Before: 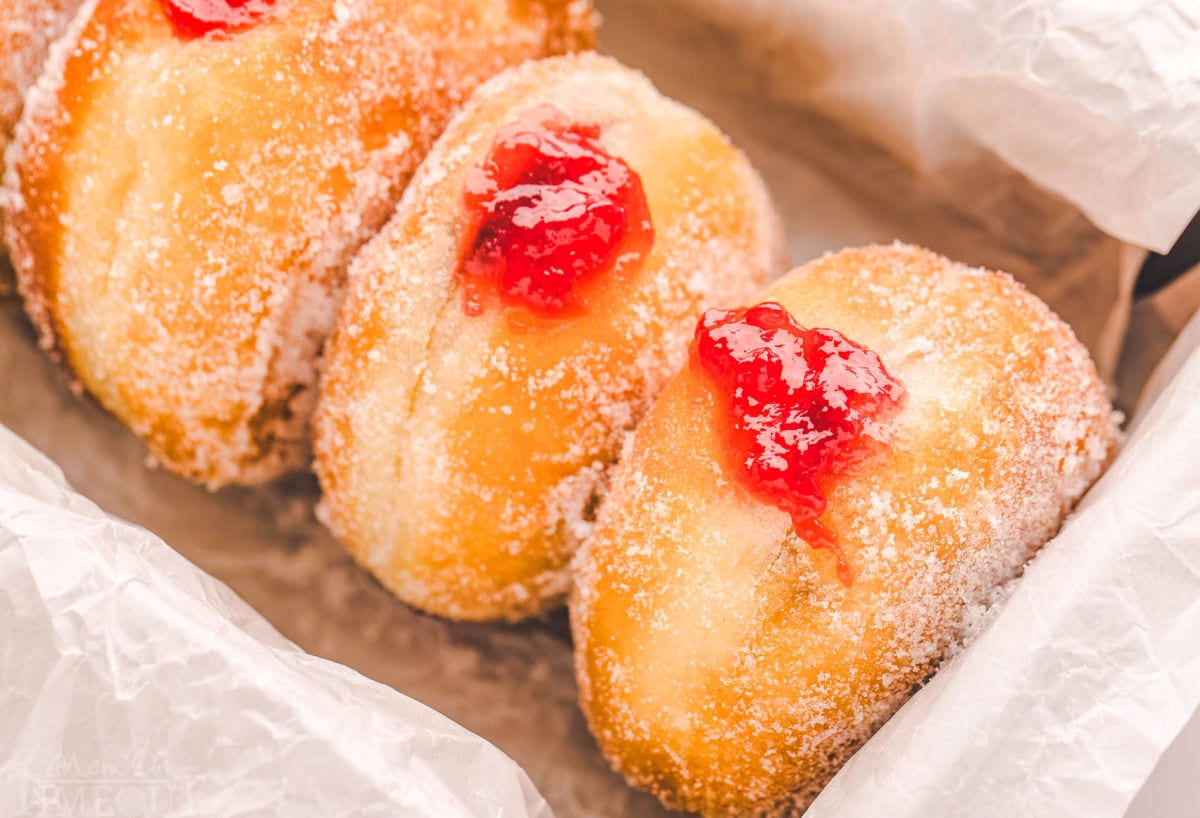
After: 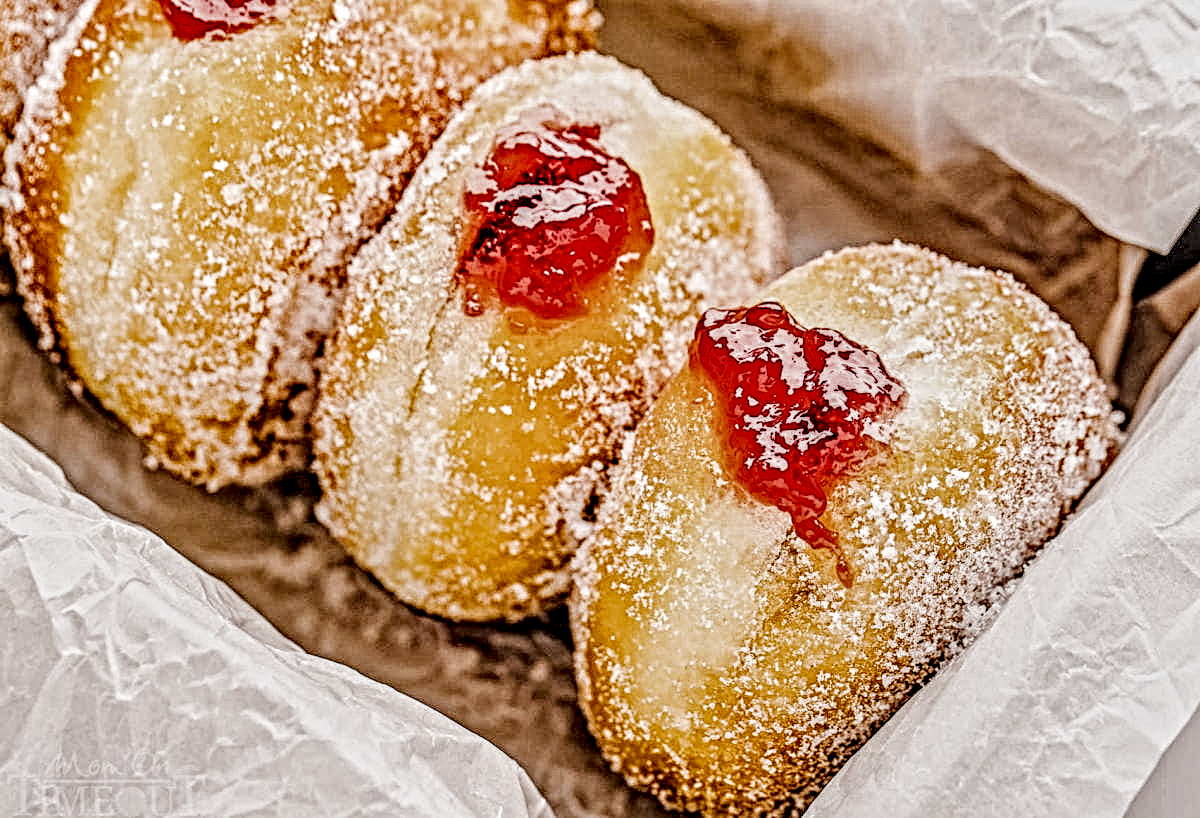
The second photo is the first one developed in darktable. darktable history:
local contrast: highlights 21%, detail 196%
contrast equalizer: octaves 7, y [[0.406, 0.494, 0.589, 0.753, 0.877, 0.999], [0.5 ×6], [0.5 ×6], [0 ×6], [0 ×6]]
color balance rgb: shadows lift › luminance -7.346%, shadows lift › chroma 2.37%, shadows lift › hue 200.49°, perceptual saturation grading › global saturation -0.109%, global vibrance 20%
filmic rgb: black relative exposure -7.65 EV, white relative exposure 4.56 EV, hardness 3.61, contrast 0.99, add noise in highlights 0.001, preserve chrominance no, color science v3 (2019), use custom middle-gray values true, contrast in highlights soft
